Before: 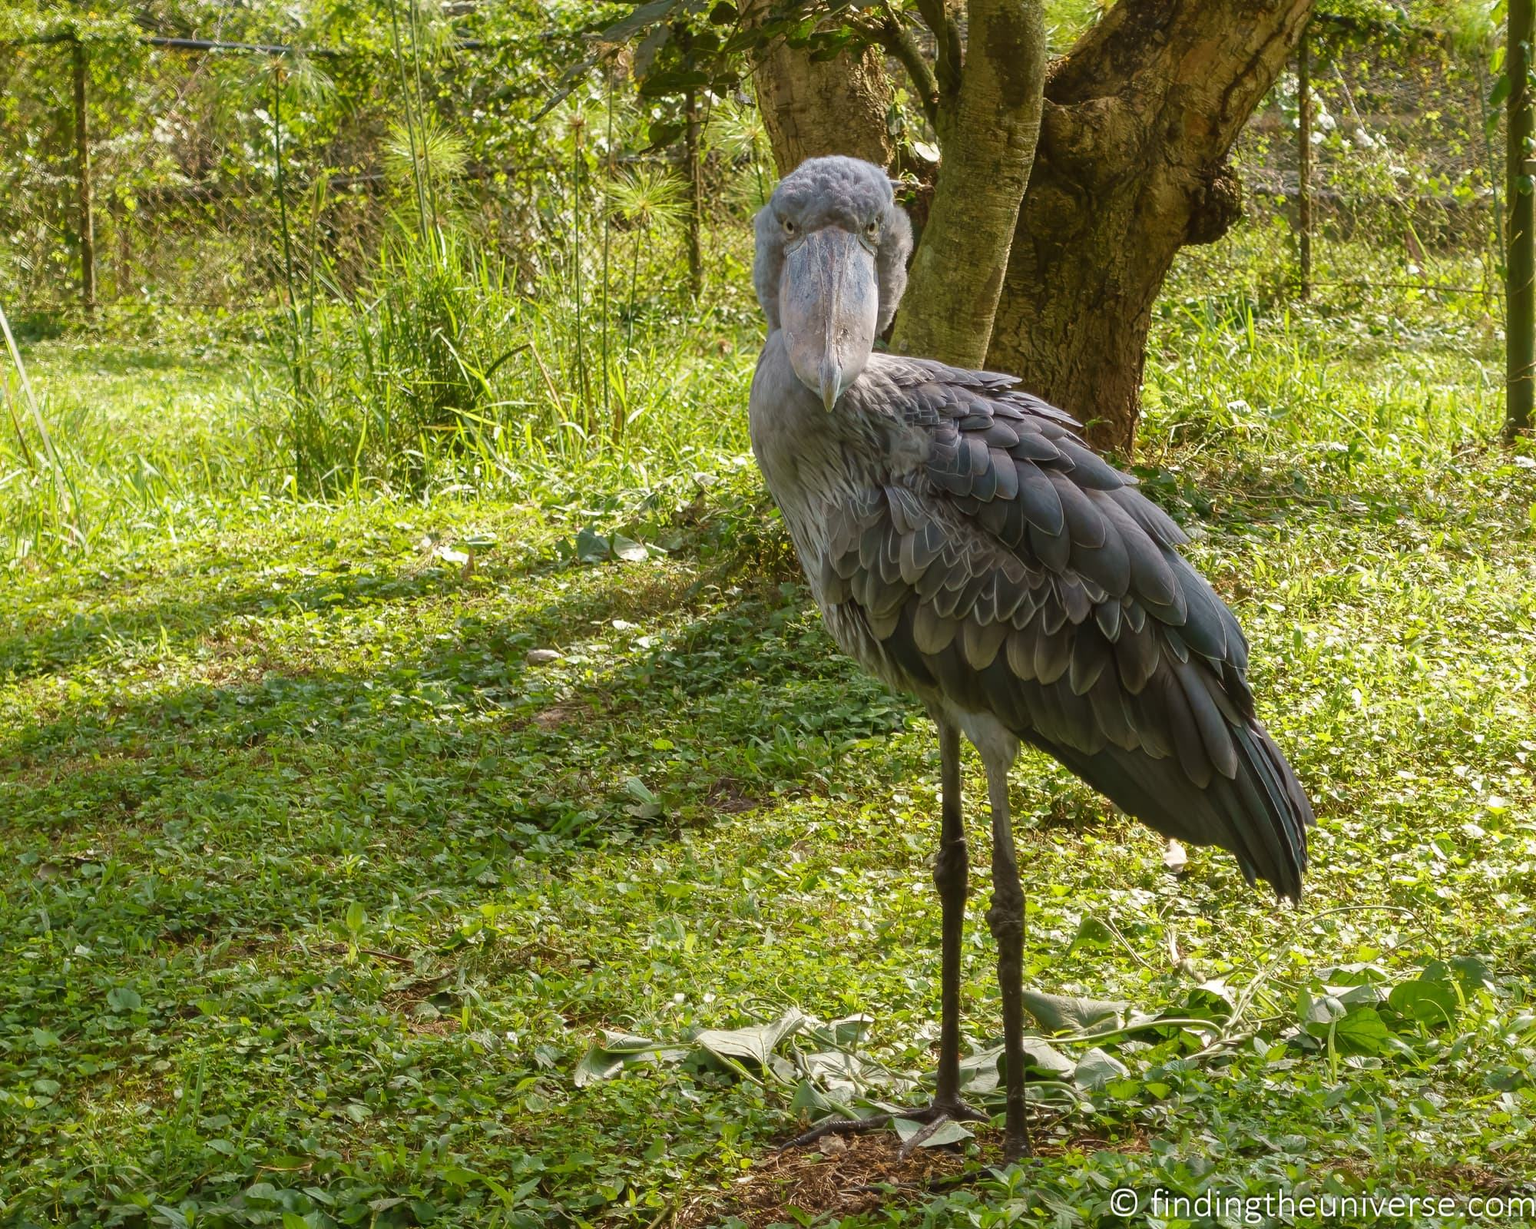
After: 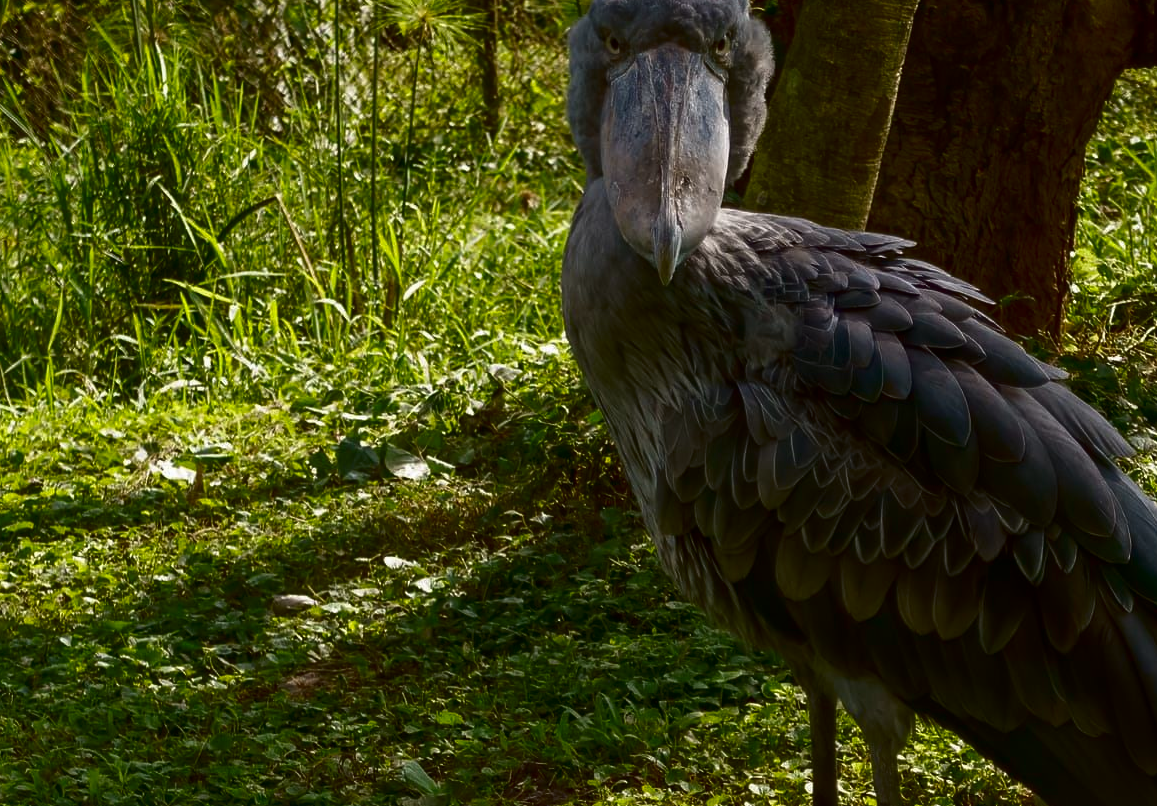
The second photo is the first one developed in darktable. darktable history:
contrast brightness saturation: brightness -0.526
crop: left 20.714%, top 15.706%, right 21.423%, bottom 33.87%
